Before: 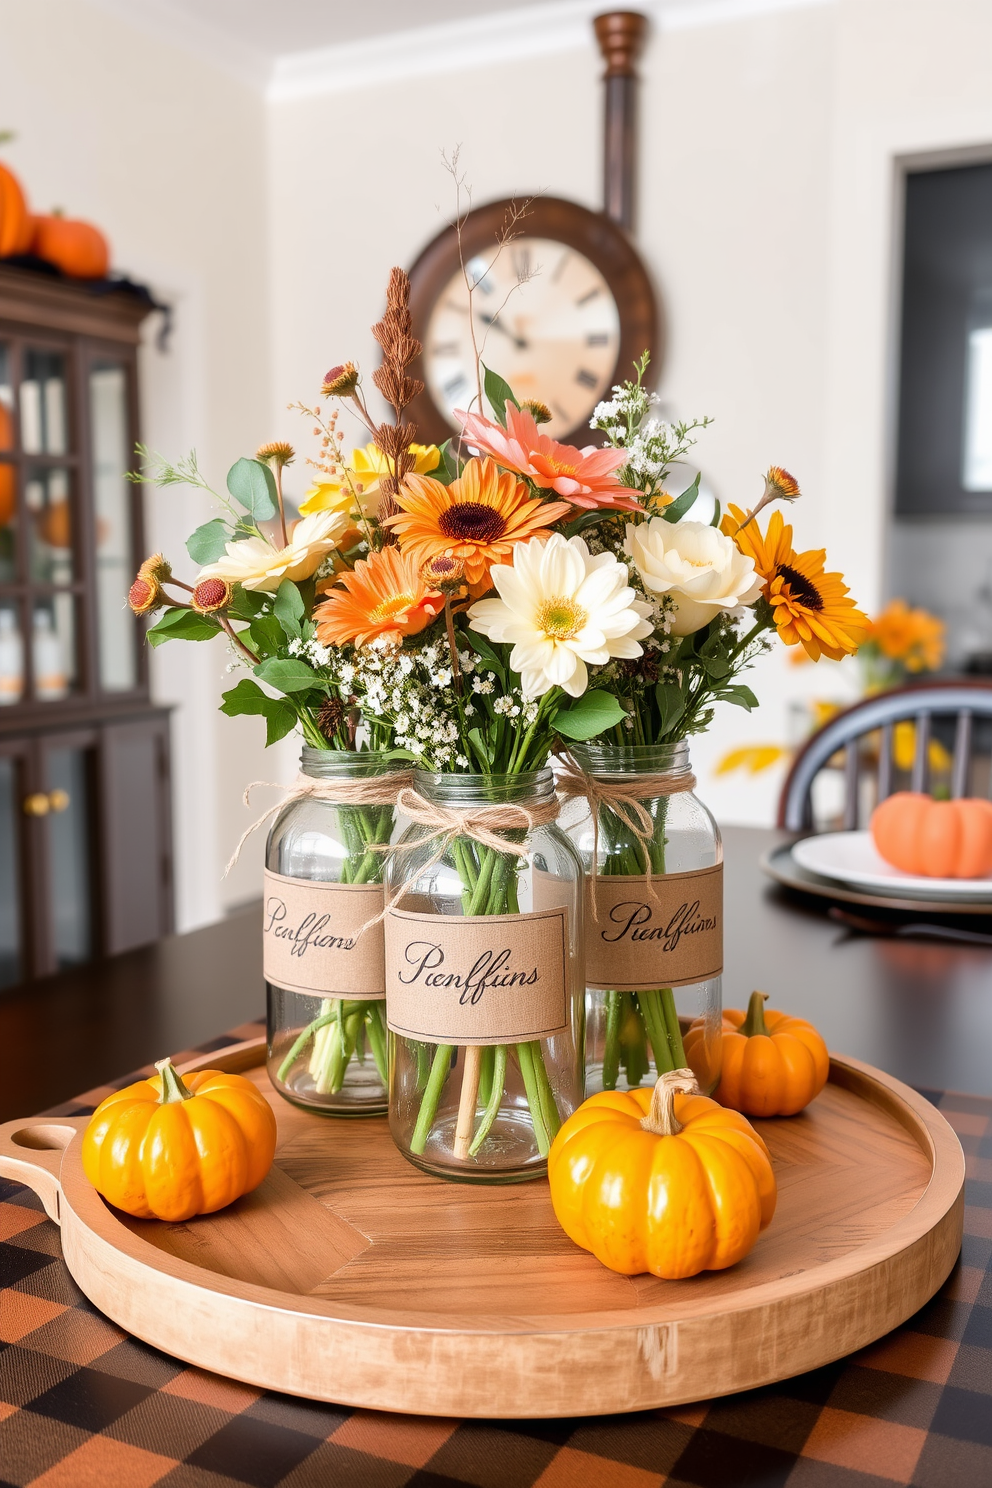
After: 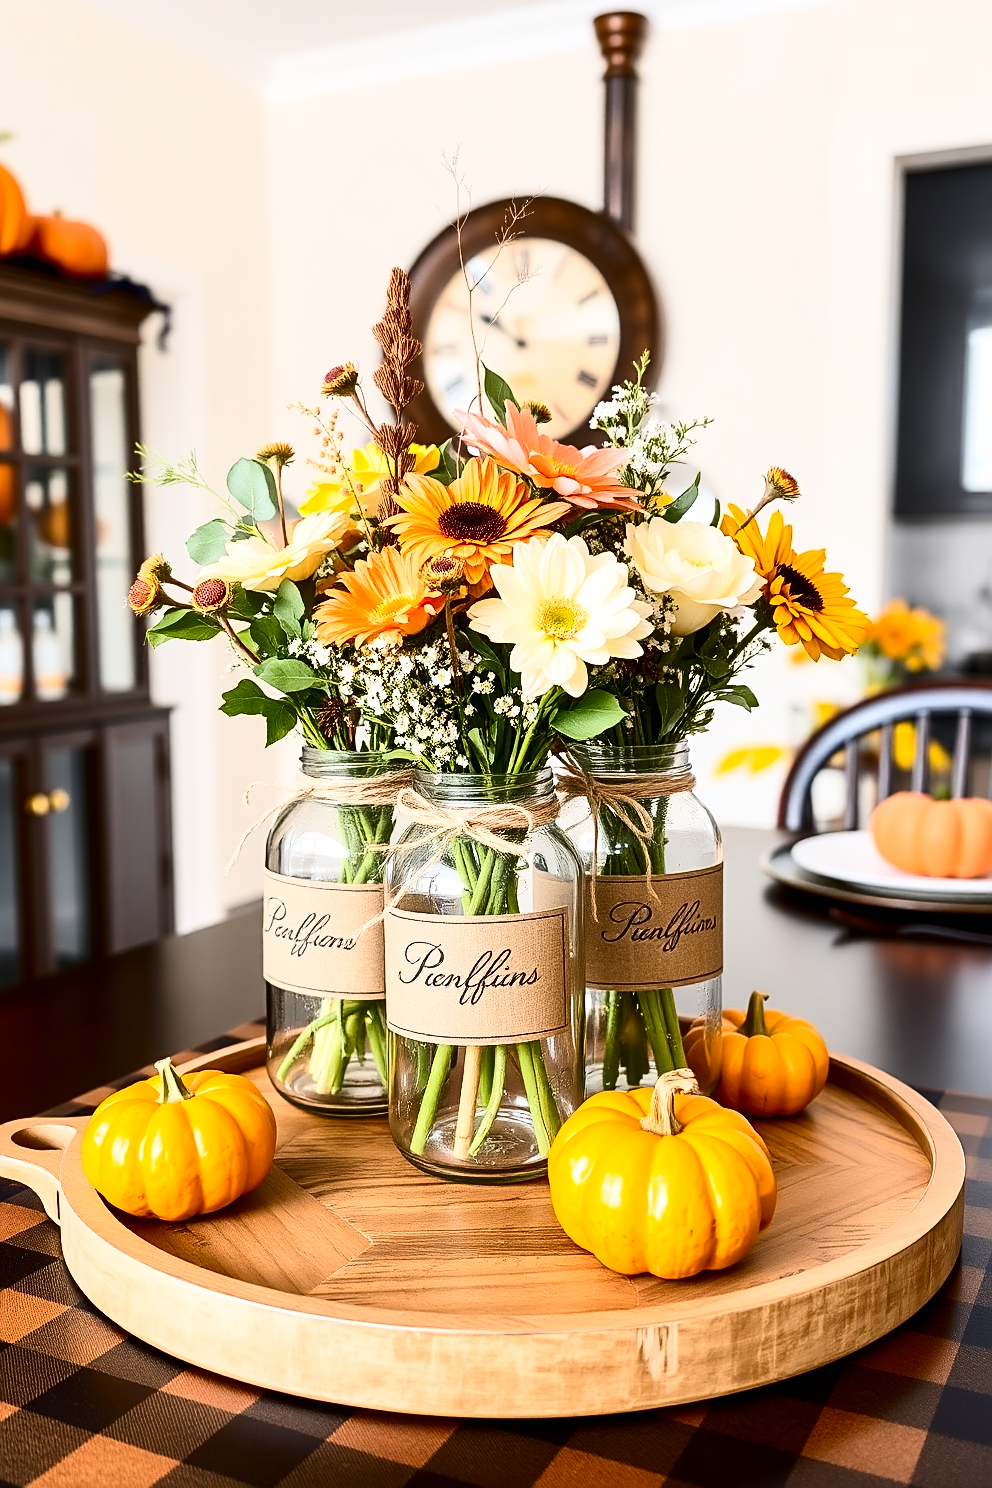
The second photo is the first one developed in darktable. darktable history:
sharpen: amount 0.575
color contrast: green-magenta contrast 0.81
contrast brightness saturation: contrast 0.4, brightness 0.05, saturation 0.25
